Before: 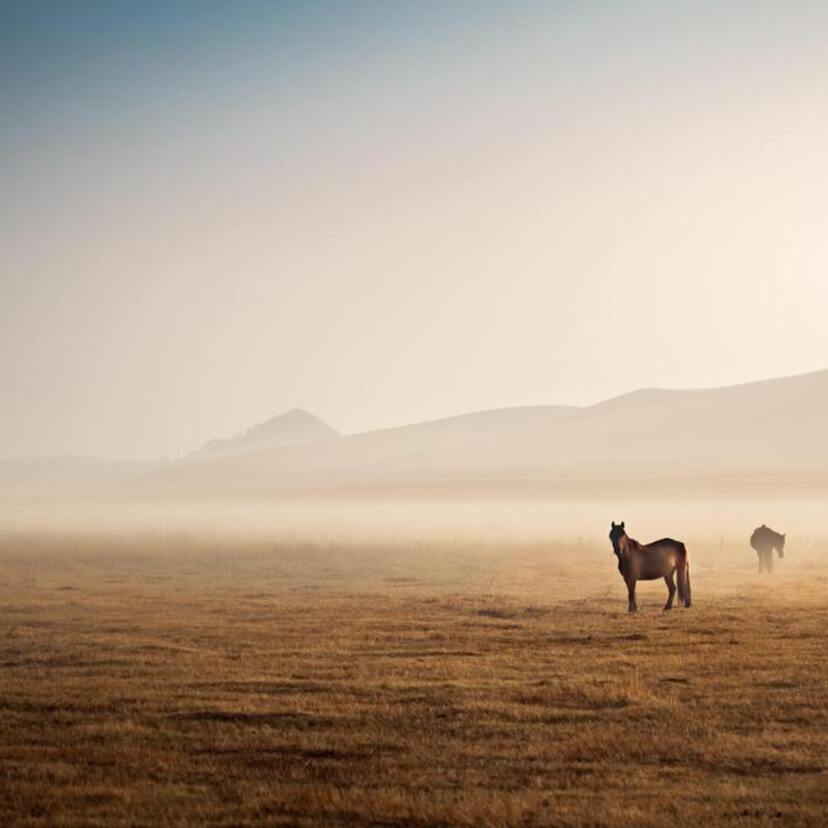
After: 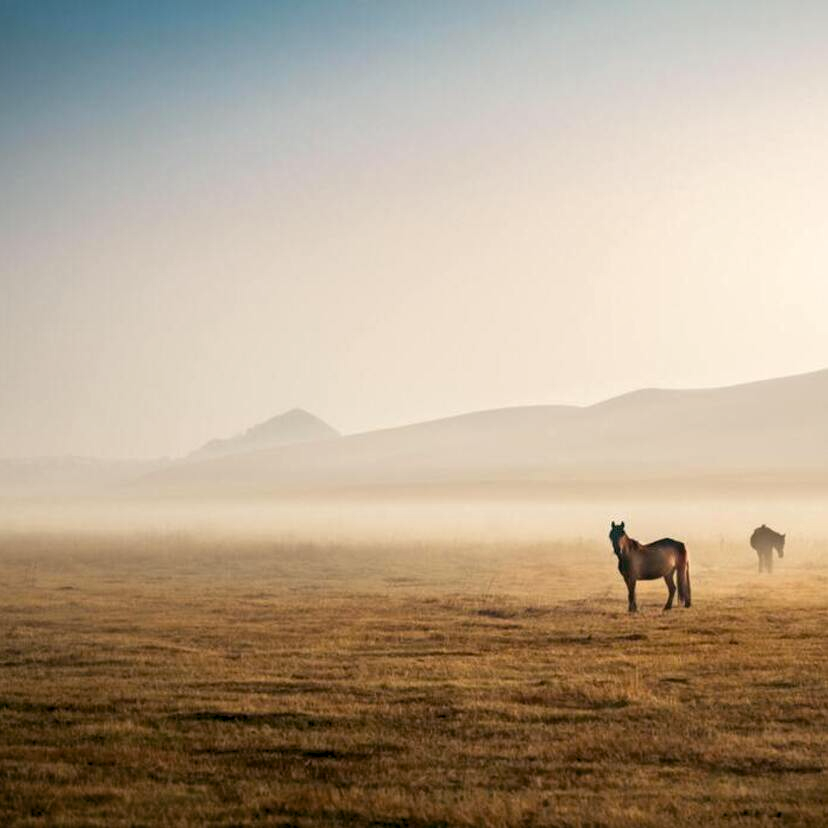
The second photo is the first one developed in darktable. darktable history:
color balance rgb: global offset › luminance -0.338%, global offset › chroma 0.116%, global offset › hue 166.08°, linear chroma grading › global chroma 14.882%, perceptual saturation grading › global saturation -3.677%, global vibrance -1.085%, saturation formula JzAzBz (2021)
local contrast: on, module defaults
